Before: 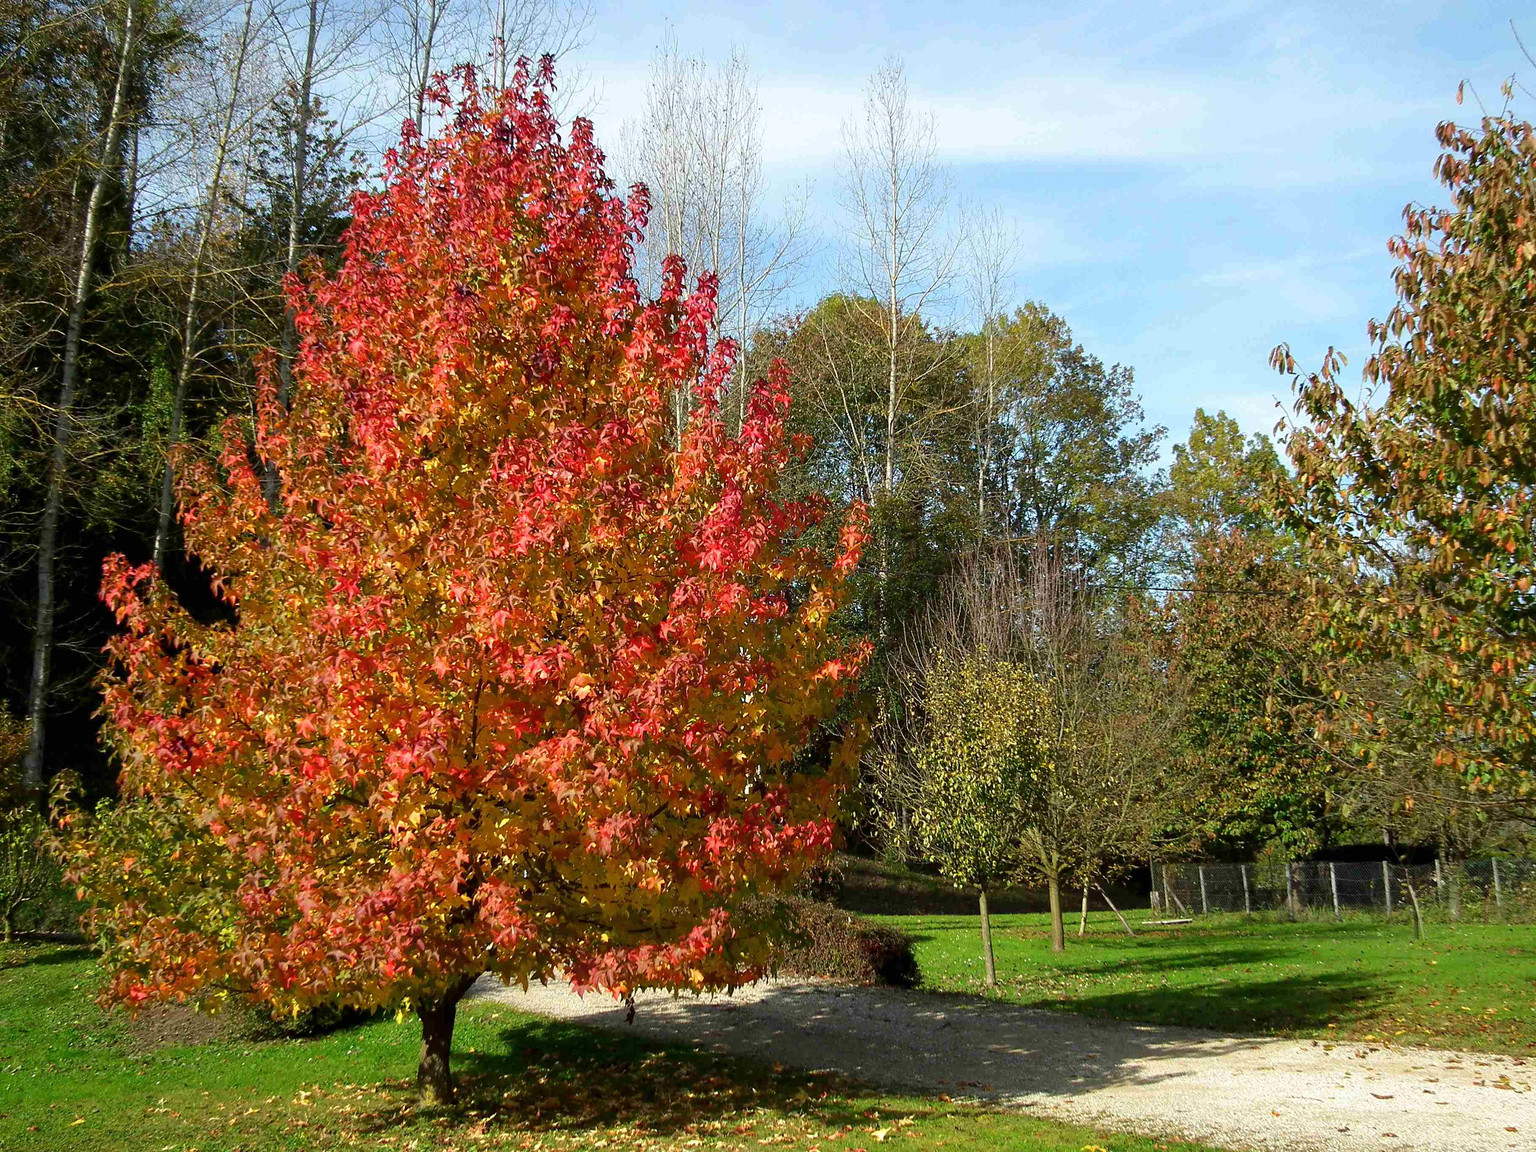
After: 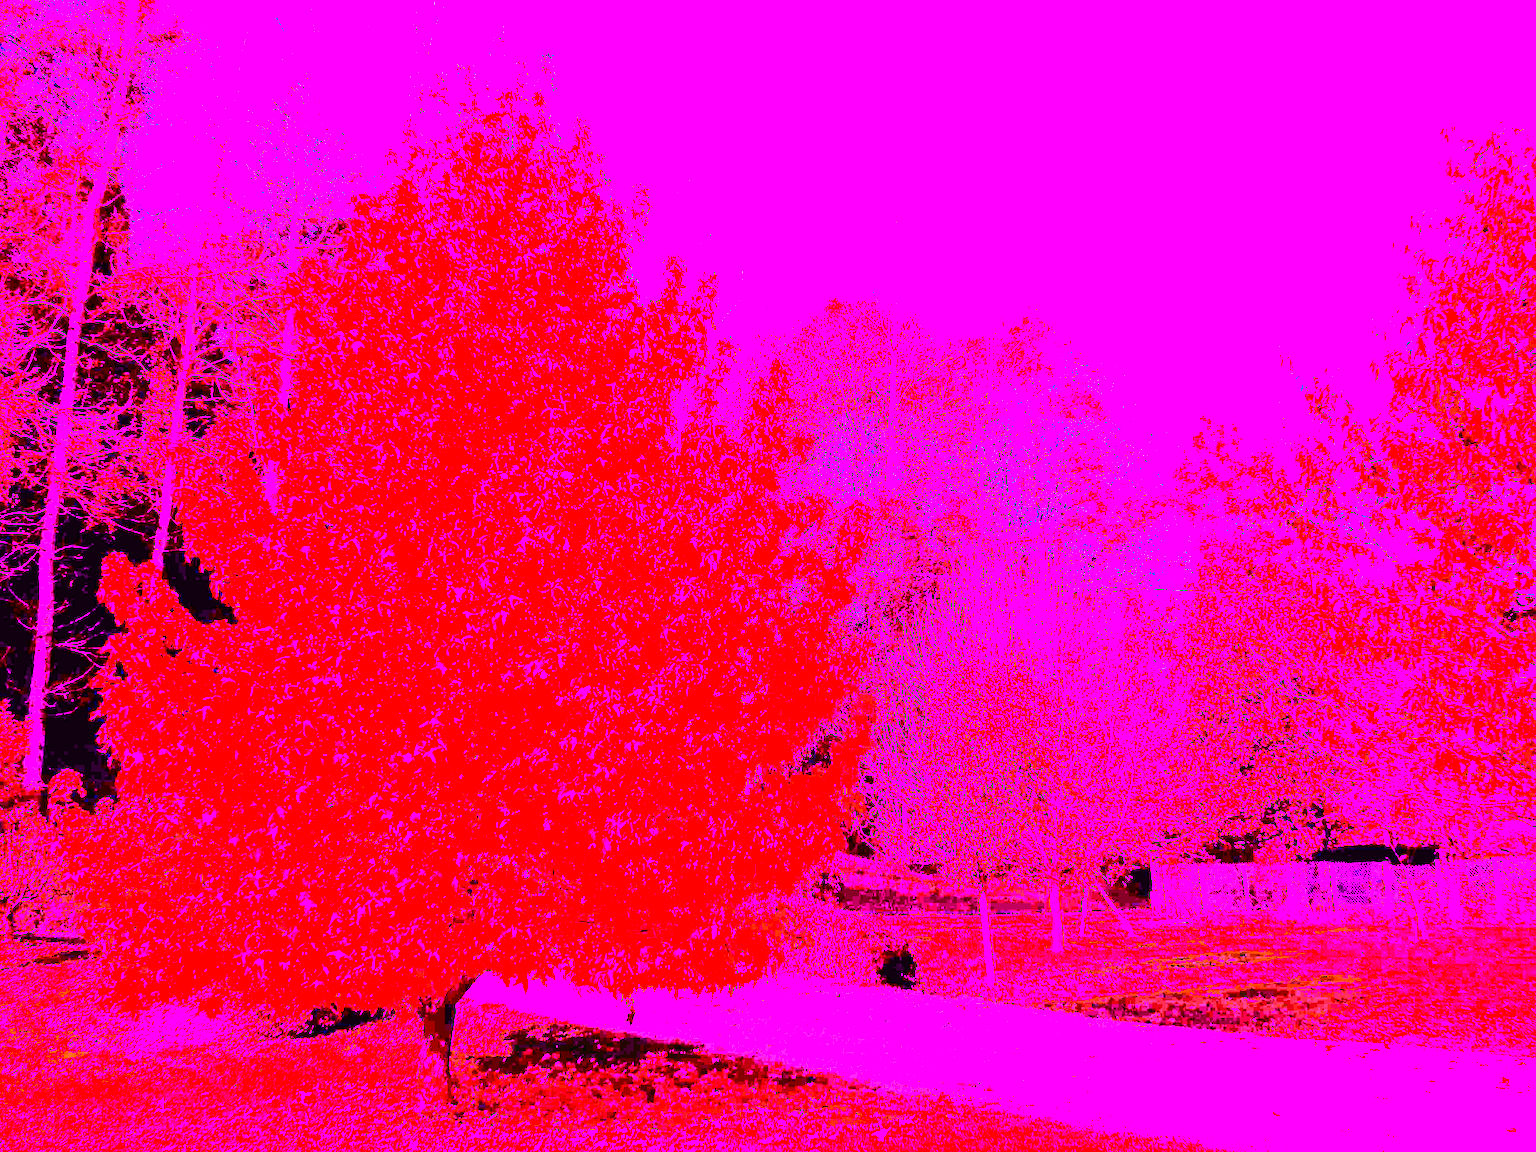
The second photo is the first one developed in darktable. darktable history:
white balance: red 8, blue 8
contrast brightness saturation: contrast 0.4, brightness 0.1, saturation 0.21
